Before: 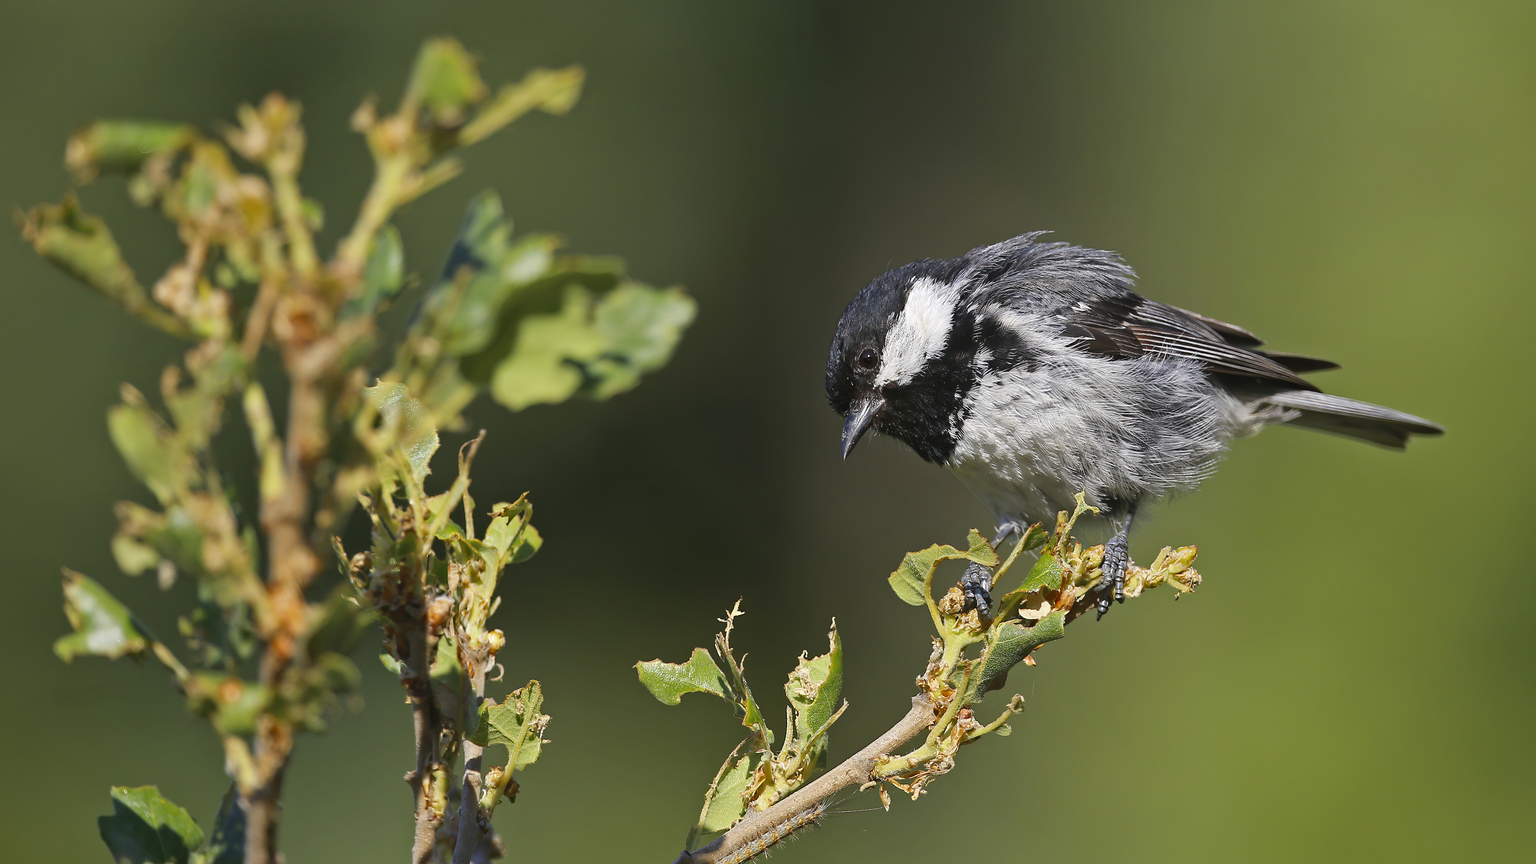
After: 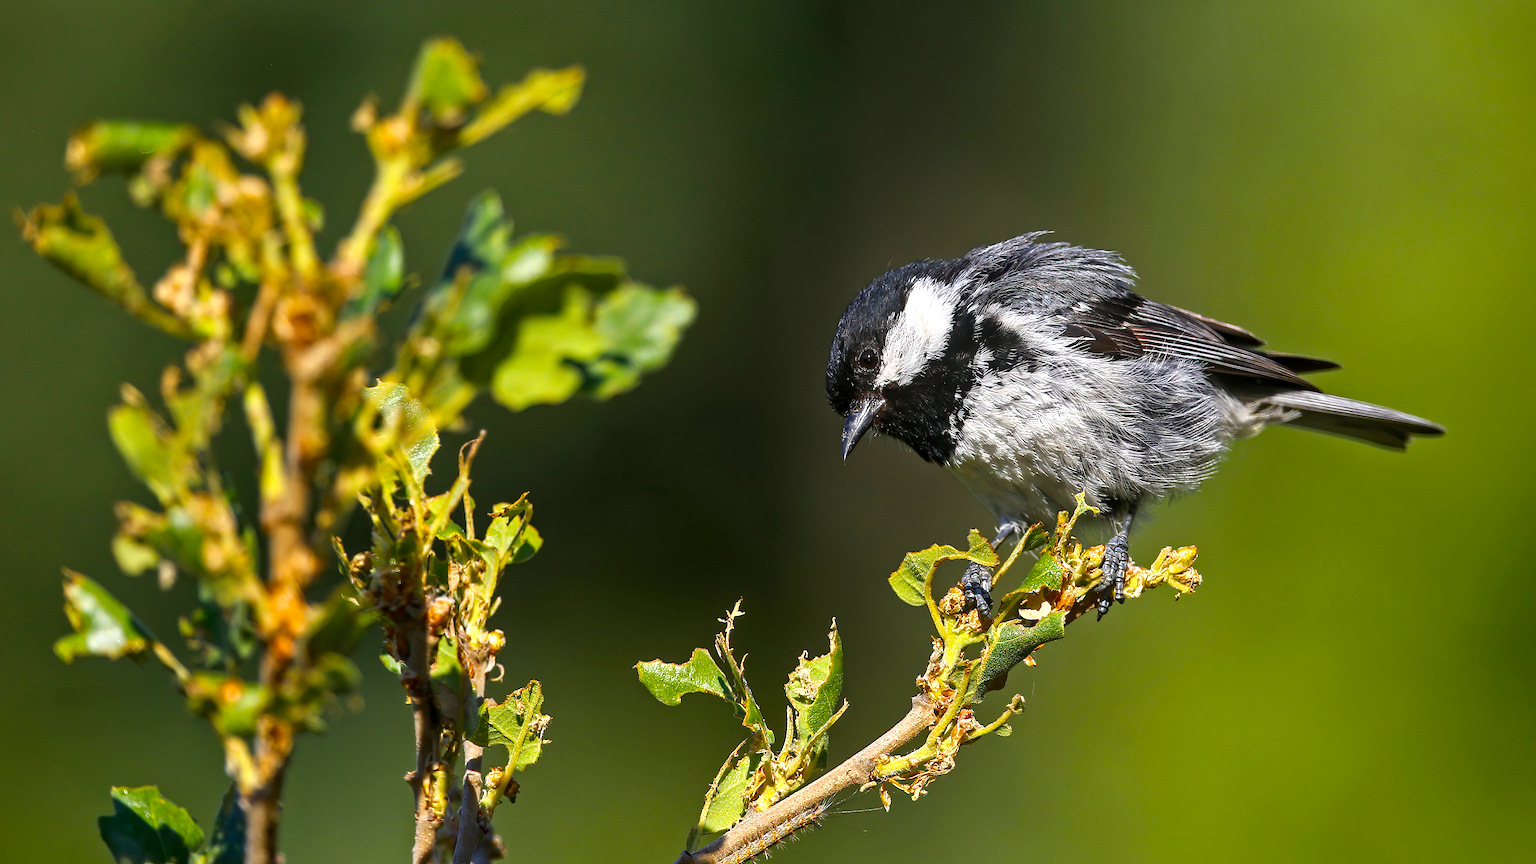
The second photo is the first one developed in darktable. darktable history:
color balance rgb: perceptual saturation grading › global saturation 25.767%, perceptual brilliance grading › global brilliance 15.406%, perceptual brilliance grading › shadows -34.825%, global vibrance 20%
local contrast: on, module defaults
